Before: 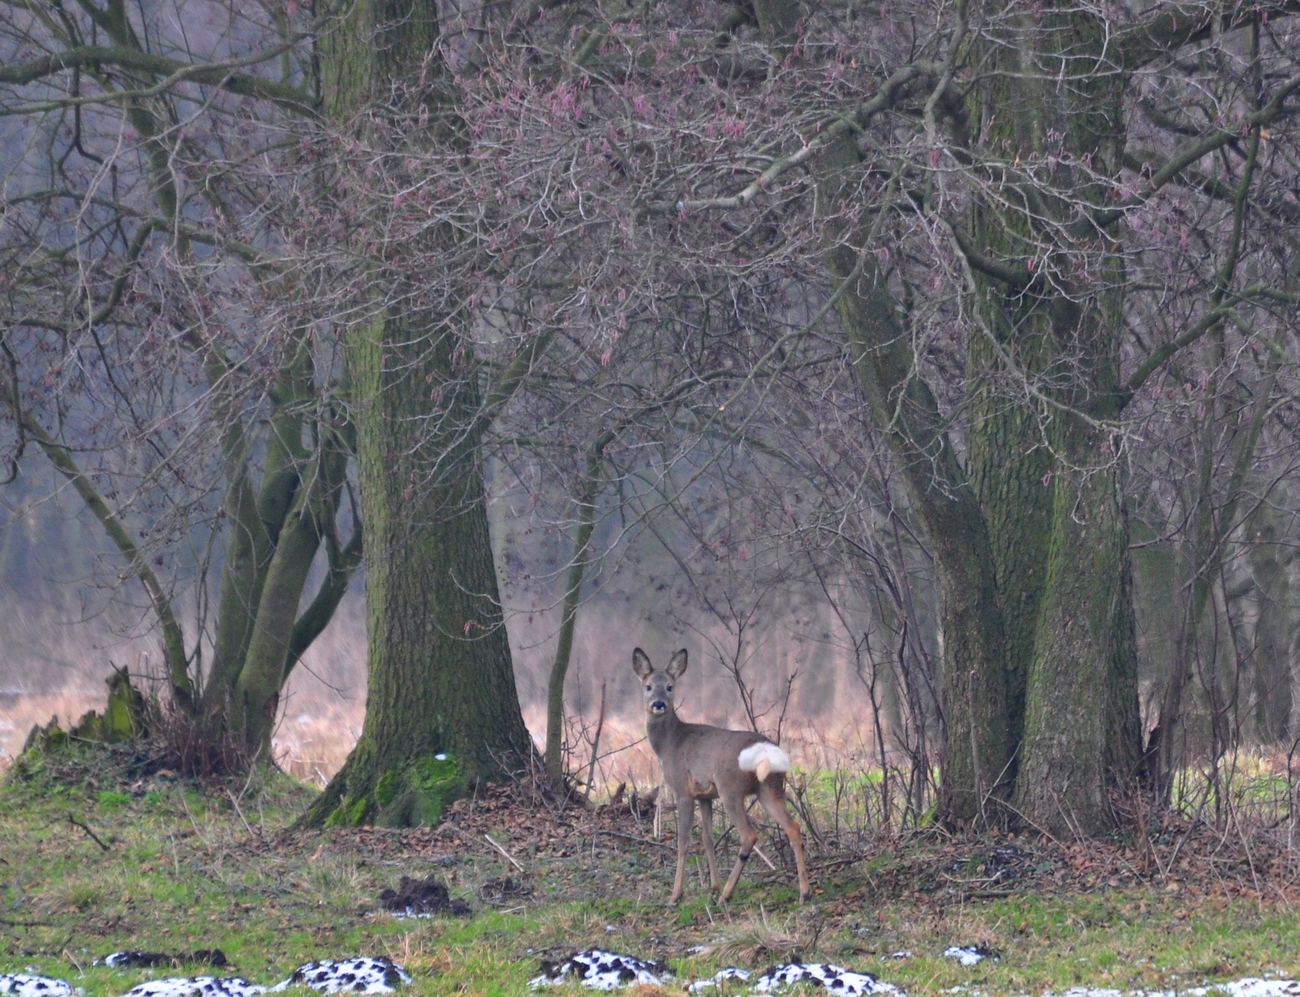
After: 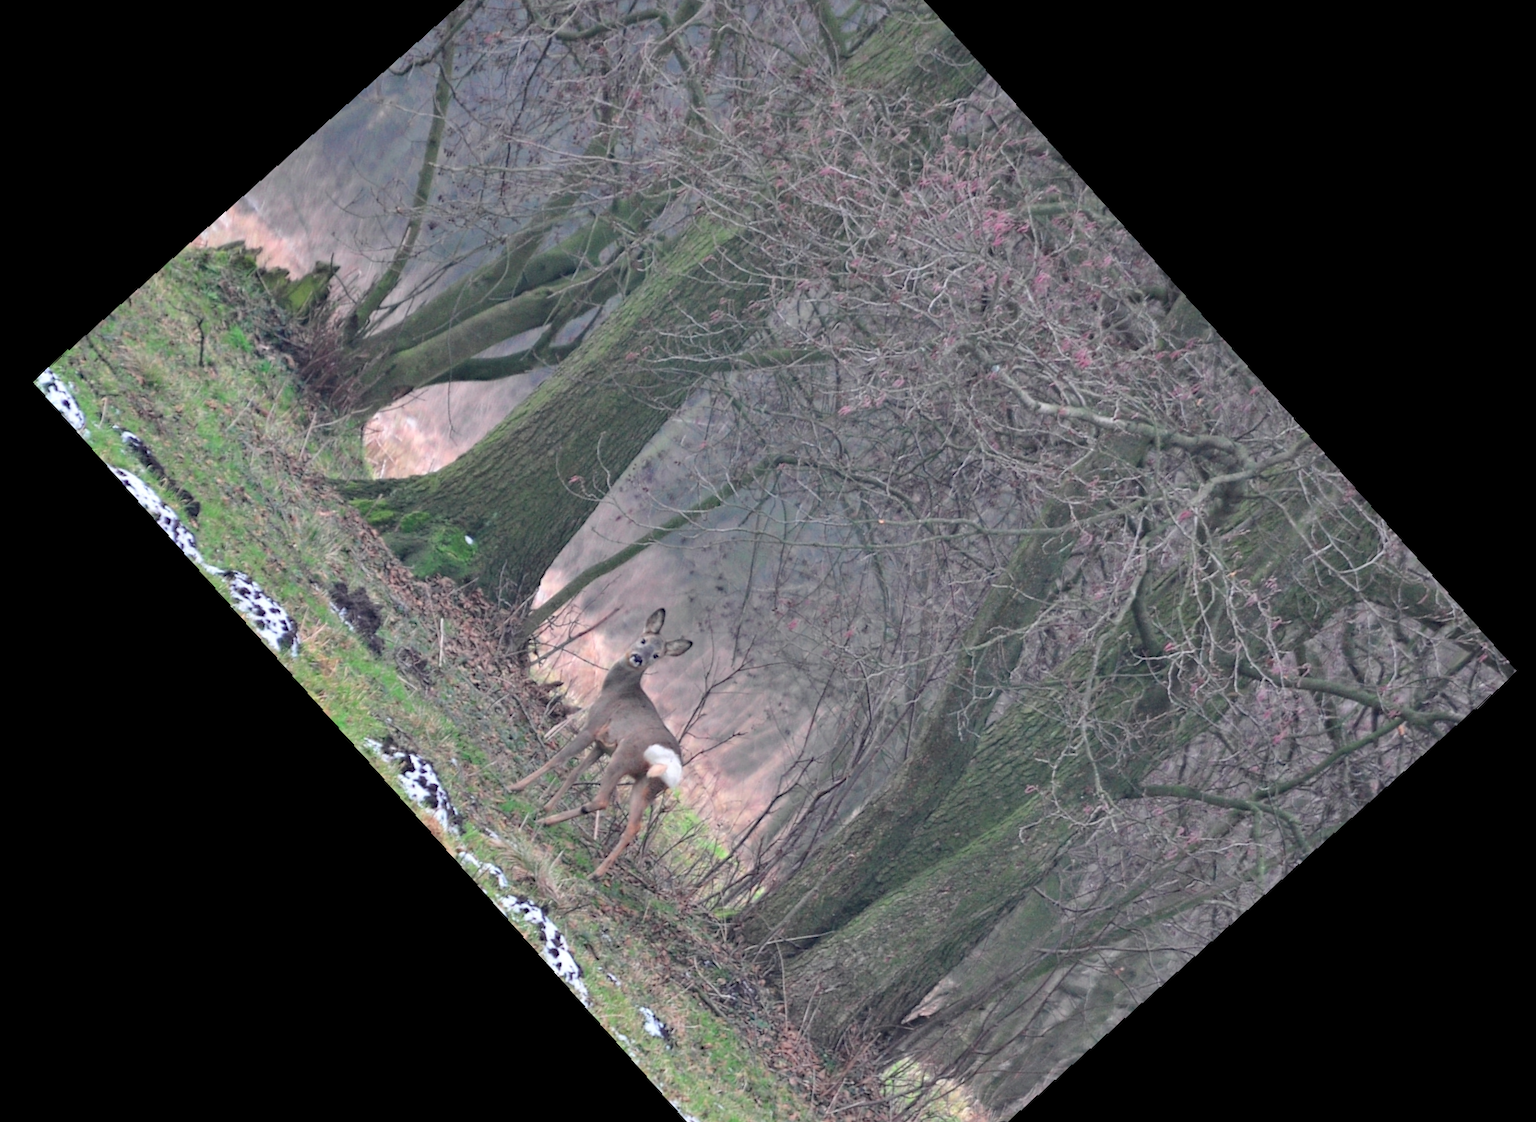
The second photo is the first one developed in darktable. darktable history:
color correction: highlights a* -0.137, highlights b* 0.137
contrast brightness saturation: brightness 0.13
crop and rotate: angle -46.26°, top 16.234%, right 0.912%, bottom 11.704%
haze removal: compatibility mode true, adaptive false
rotate and perspective: rotation 2.27°, automatic cropping off
color contrast: blue-yellow contrast 0.7
